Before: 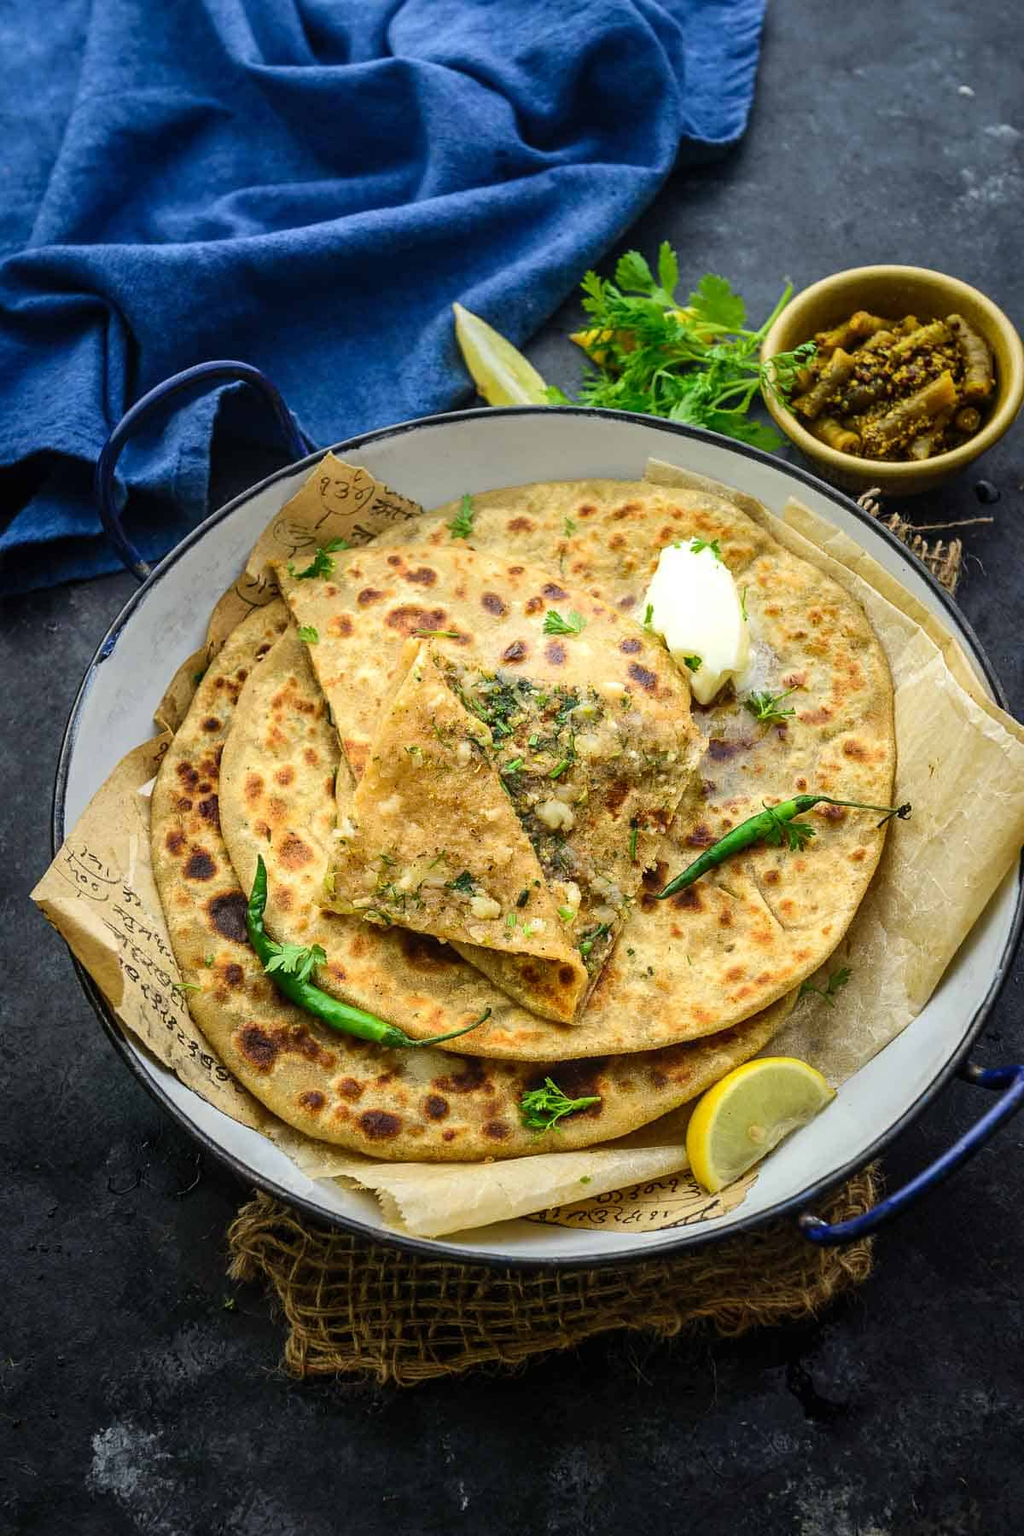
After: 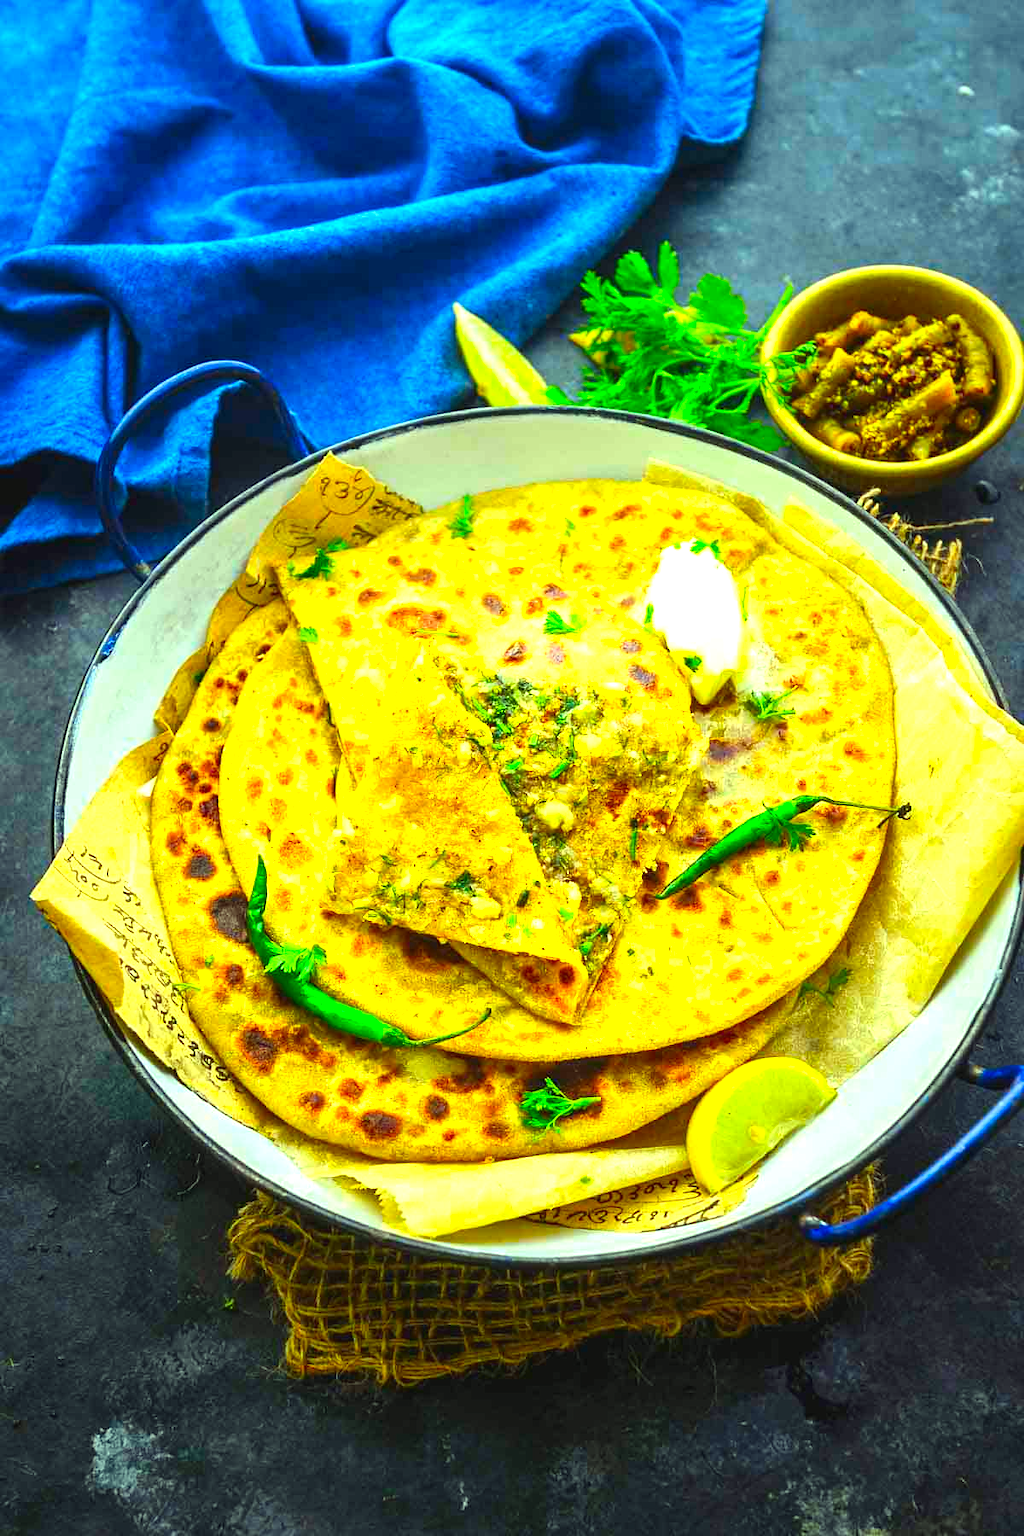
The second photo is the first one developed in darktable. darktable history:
exposure: black level correction -0.002, exposure 1.11 EV, compensate highlight preservation false
color correction: highlights a* -11.07, highlights b* 9.81, saturation 1.71
